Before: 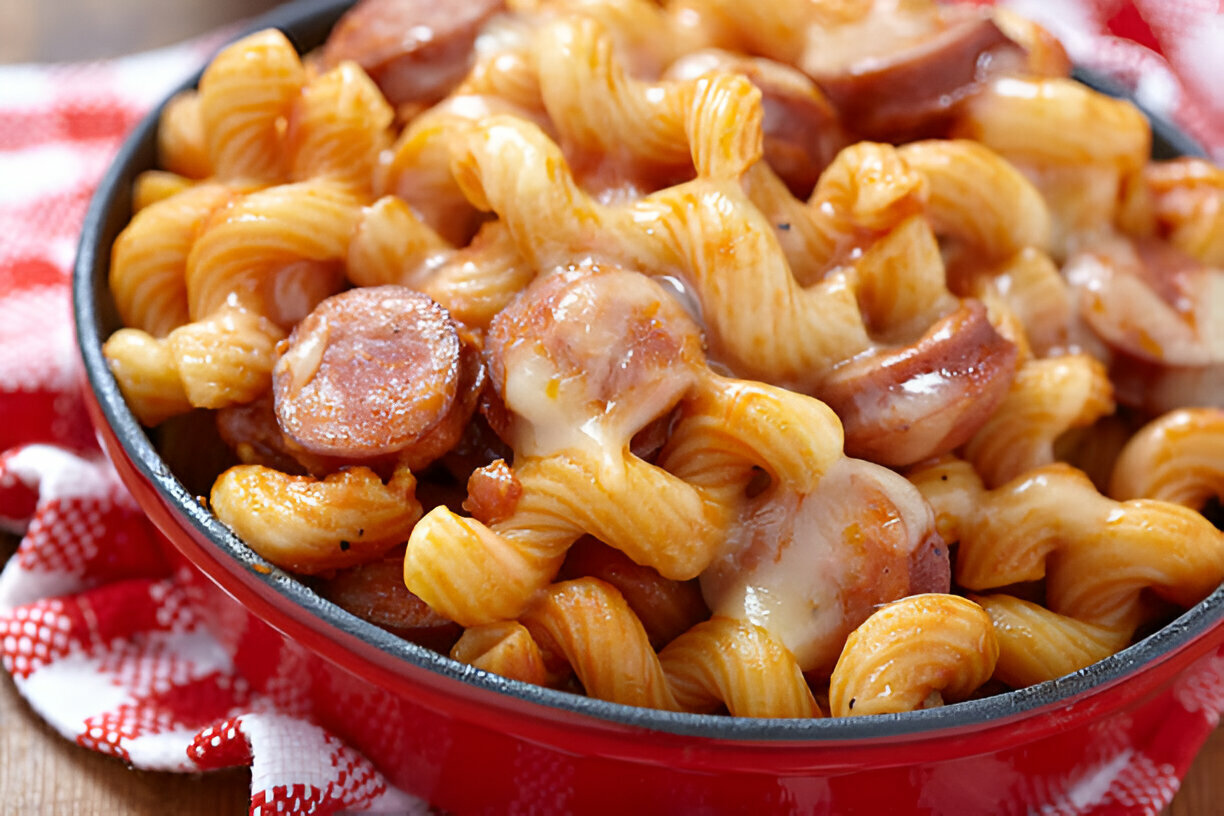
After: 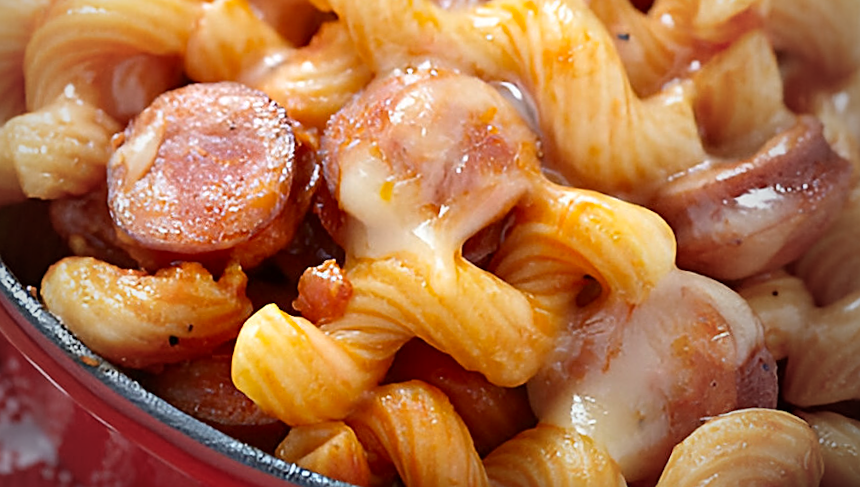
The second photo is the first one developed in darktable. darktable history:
contrast brightness saturation: contrast 0.1, brightness 0.03, saturation 0.09
sharpen: on, module defaults
vignetting: fall-off start 72.14%, fall-off radius 108.07%, brightness -0.713, saturation -0.488, center (-0.054, -0.359), width/height ratio 0.729
rotate and perspective: rotation -1.42°, crop left 0.016, crop right 0.984, crop top 0.035, crop bottom 0.965
crop and rotate: angle -3.37°, left 9.79%, top 20.73%, right 12.42%, bottom 11.82%
